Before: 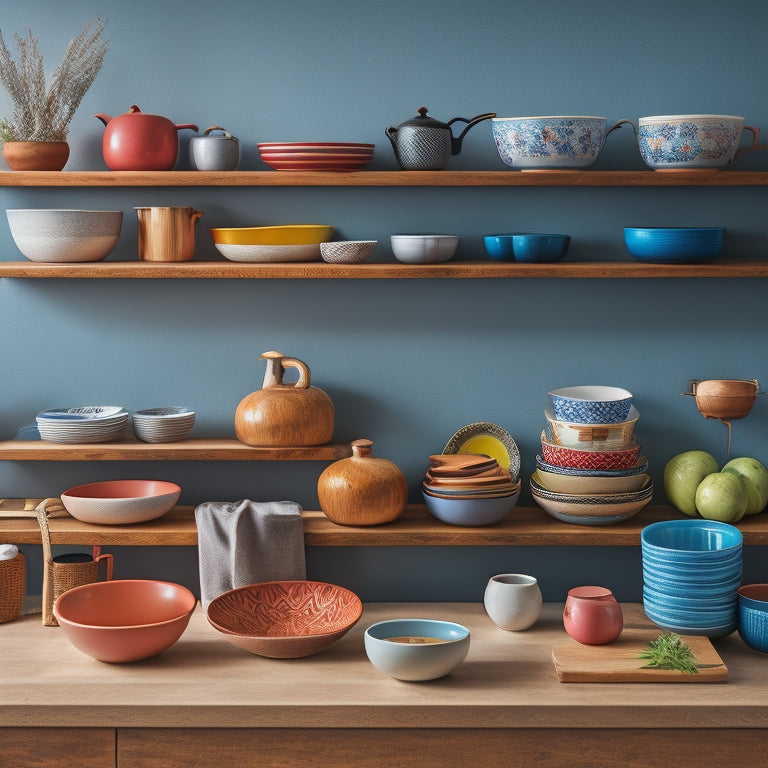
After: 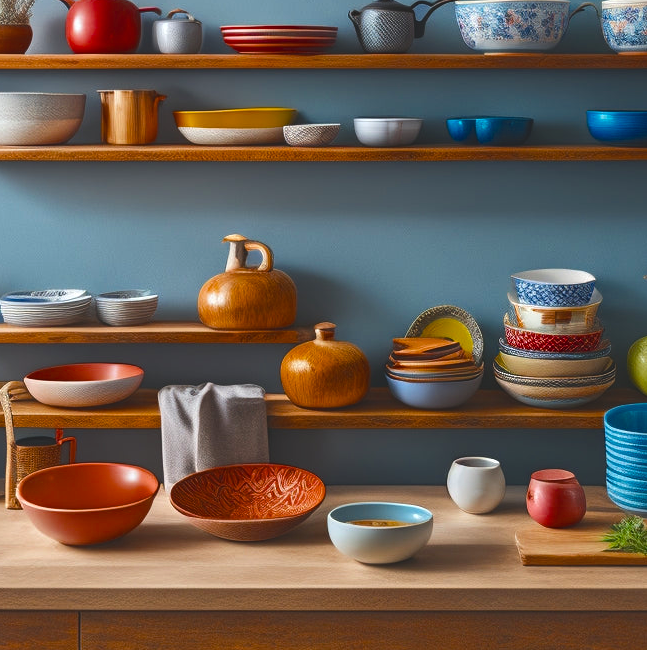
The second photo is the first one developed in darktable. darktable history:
shadows and highlights: shadows 24.92, highlights -26.54
color balance rgb: perceptual saturation grading › global saturation 29.989%, perceptual brilliance grading › global brilliance -4.566%, perceptual brilliance grading › highlights 24.448%, perceptual brilliance grading › mid-tones 7.251%, perceptual brilliance grading › shadows -4.641%, saturation formula JzAzBz (2021)
exposure: black level correction -0.014, exposure -0.19 EV, compensate highlight preservation false
crop and rotate: left 4.944%, top 15.35%, right 10.704%
